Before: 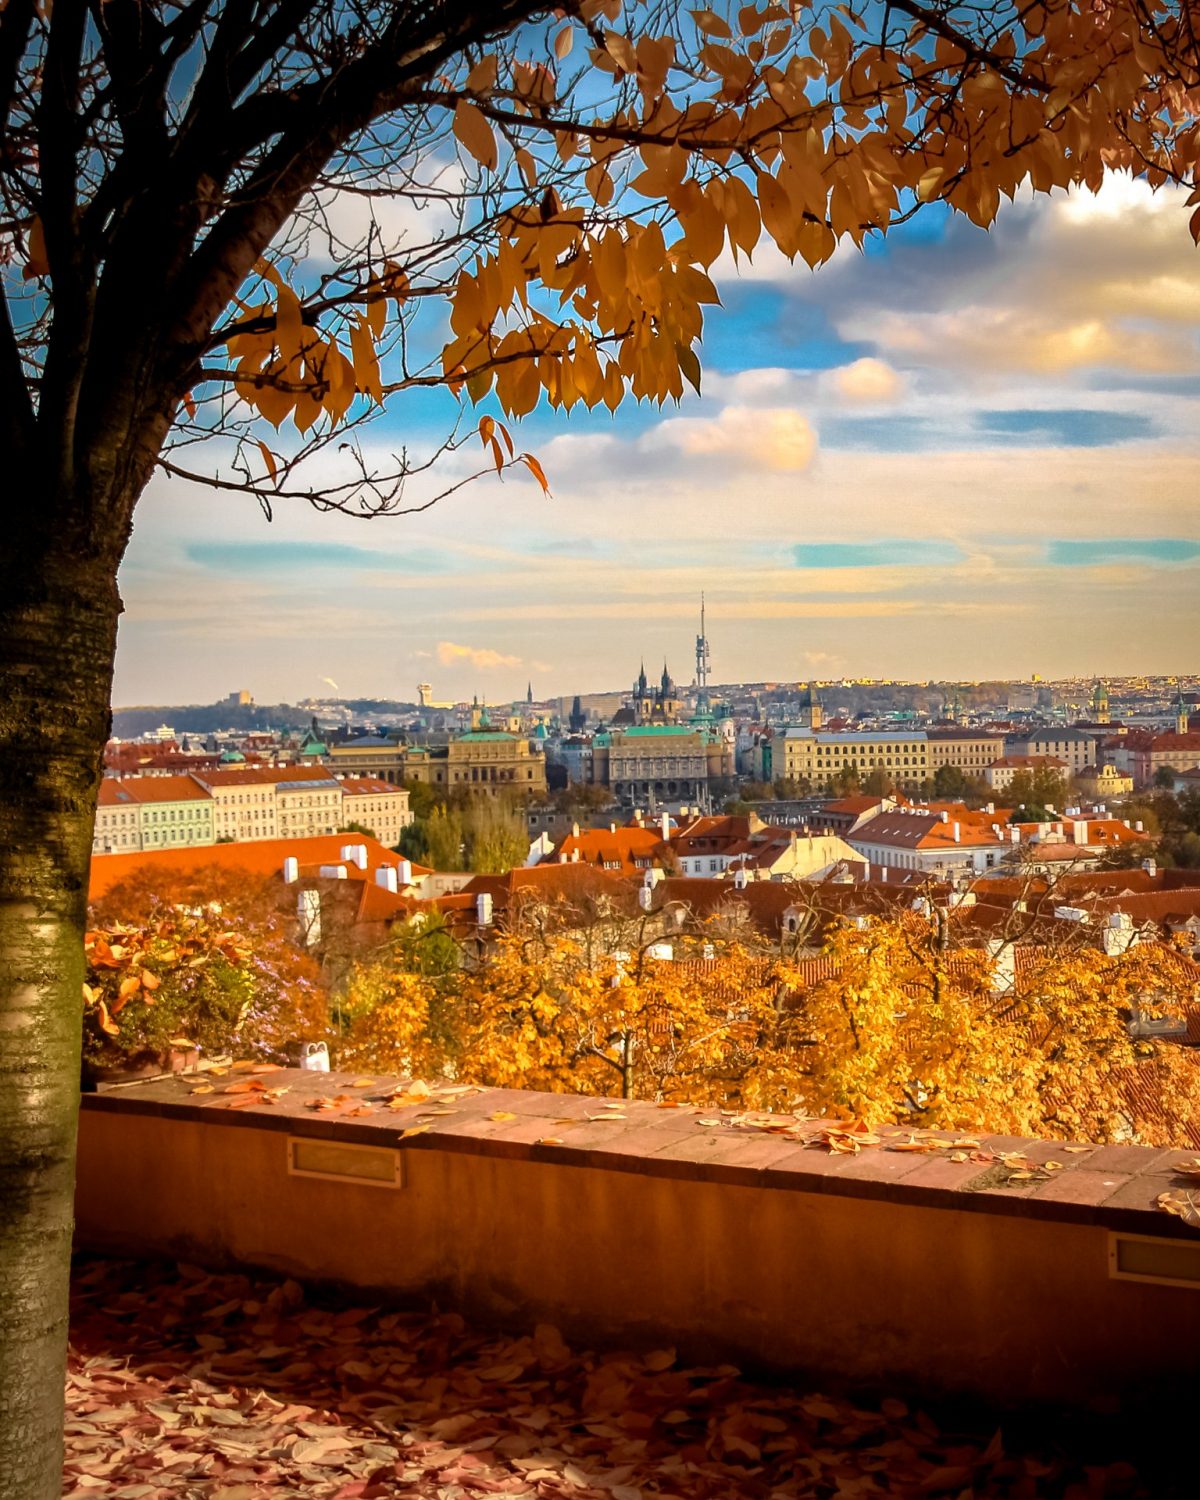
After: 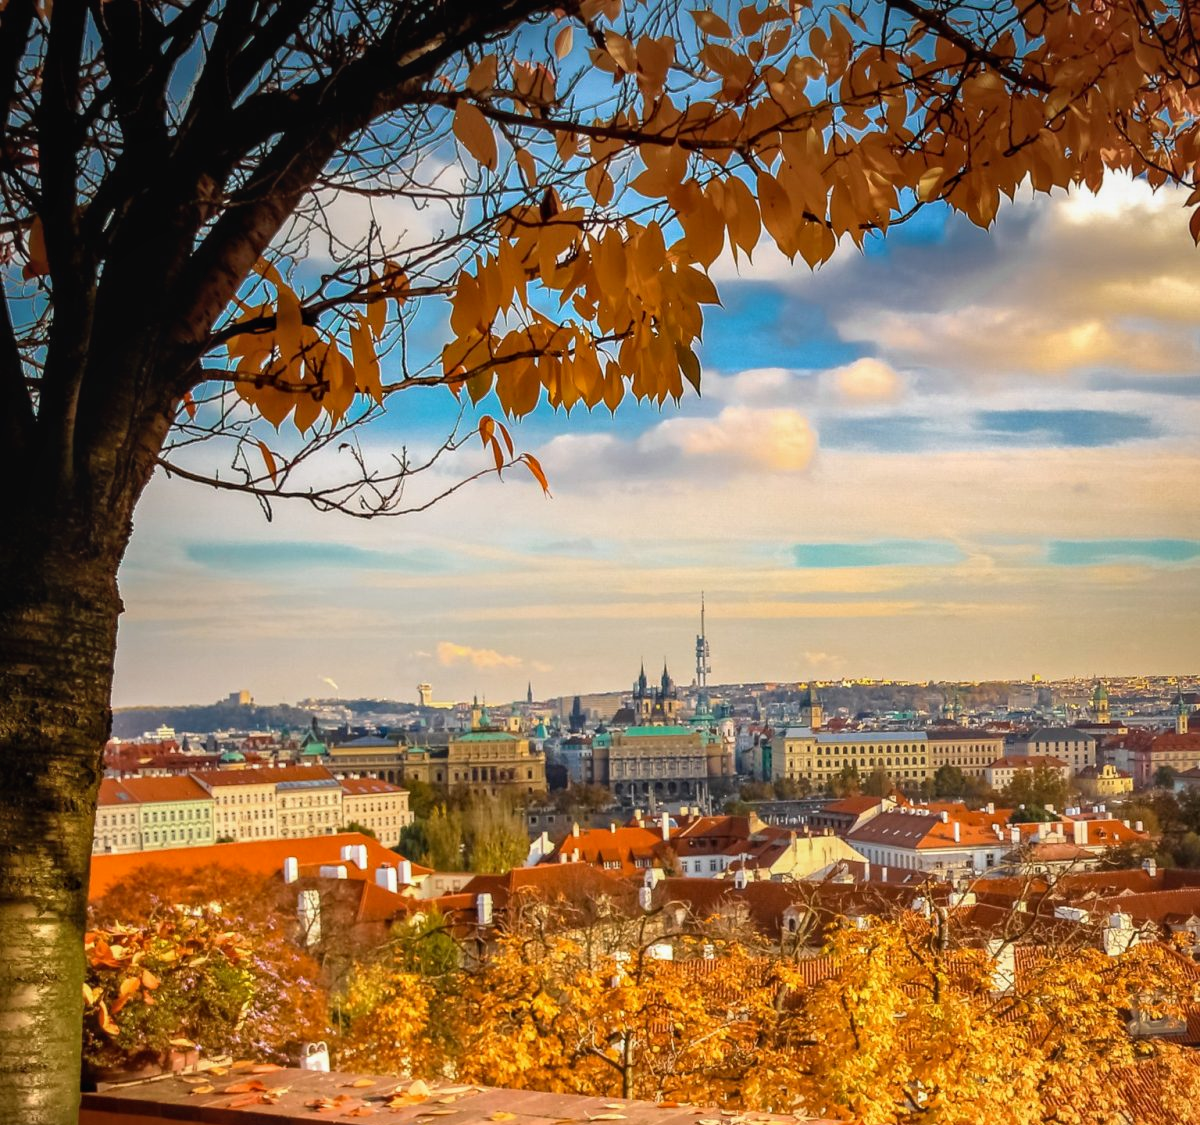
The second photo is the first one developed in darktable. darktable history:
crop: bottom 24.967%
local contrast: detail 110%
